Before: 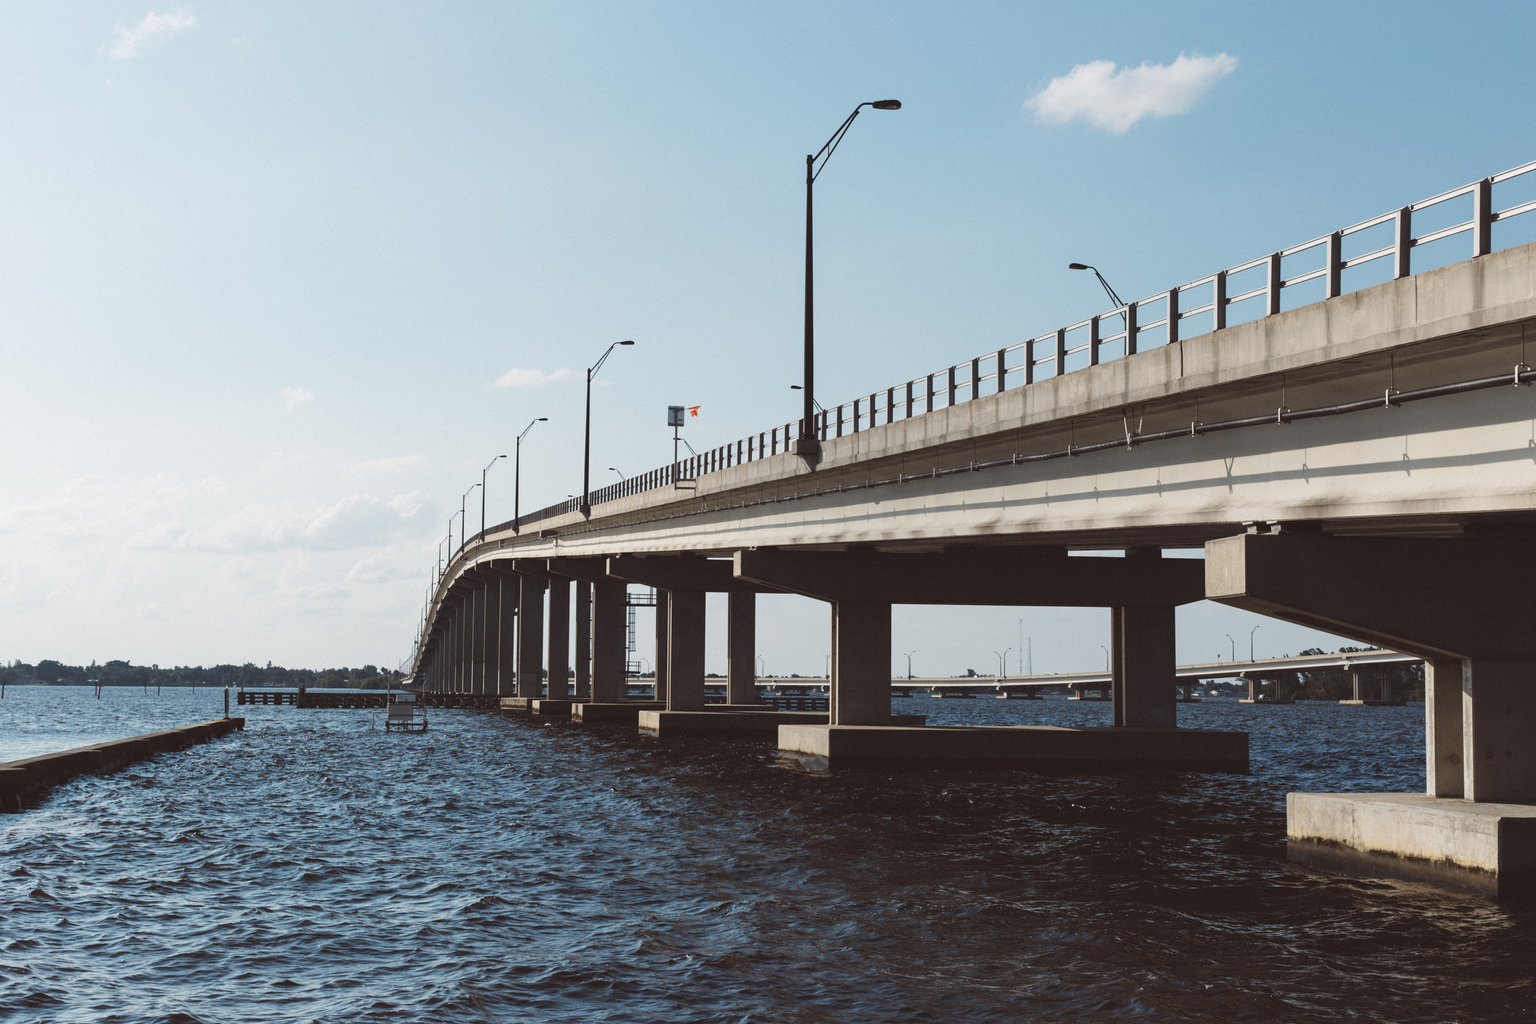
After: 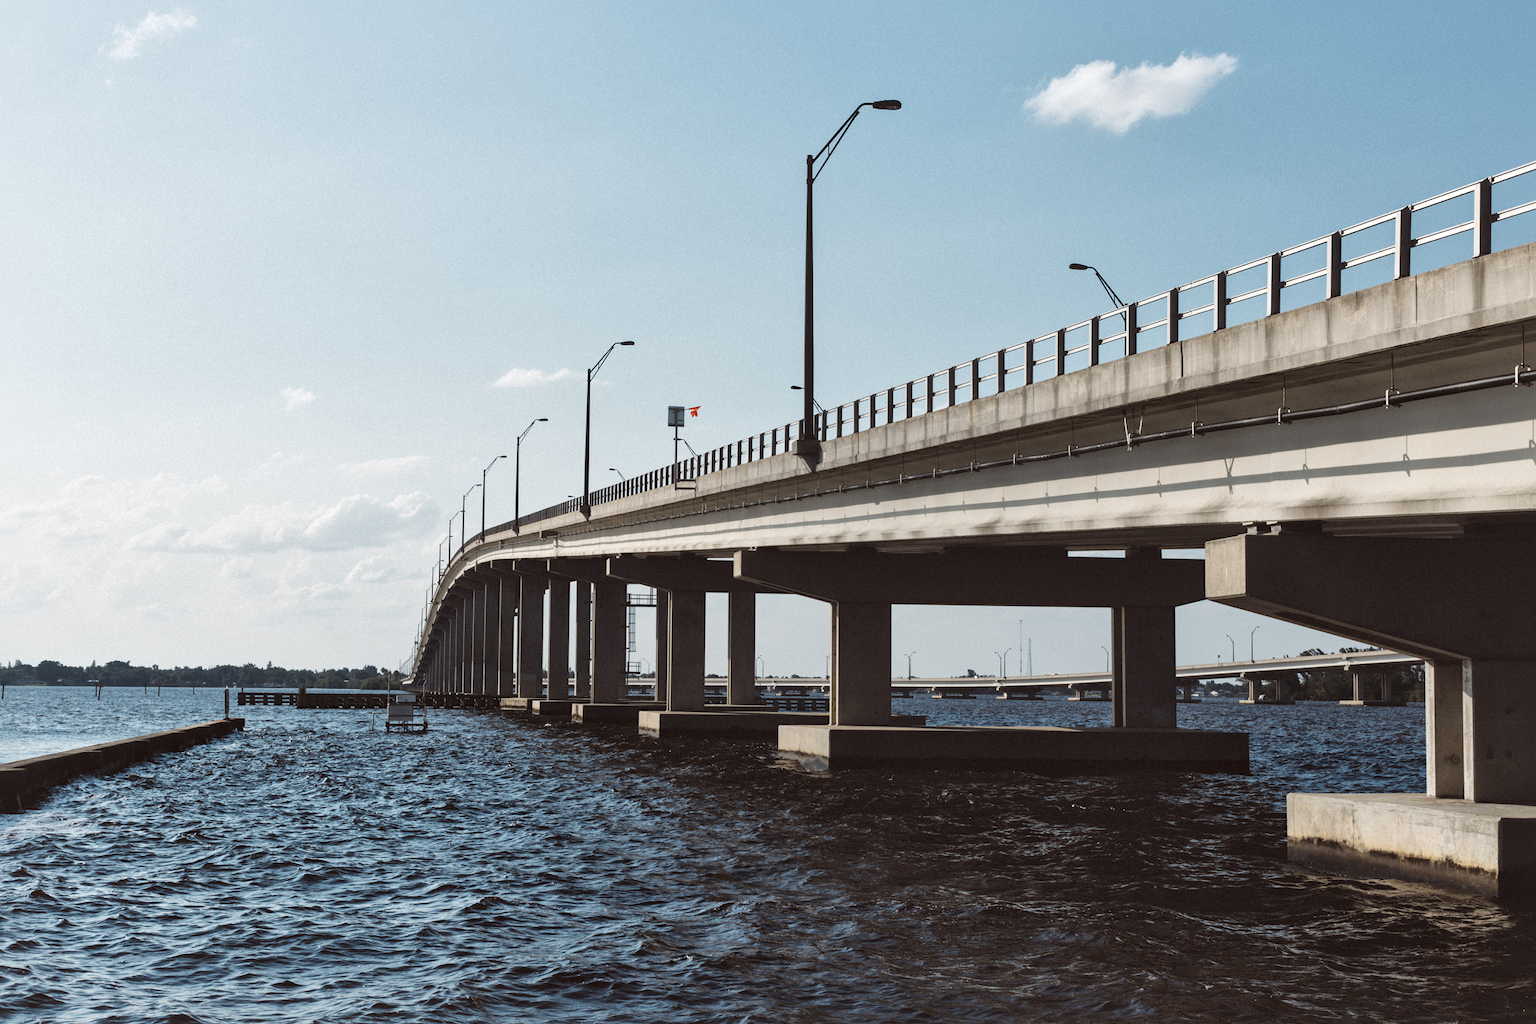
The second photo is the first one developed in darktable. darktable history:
local contrast: mode bilateral grid, contrast 21, coarseness 50, detail 171%, midtone range 0.2
